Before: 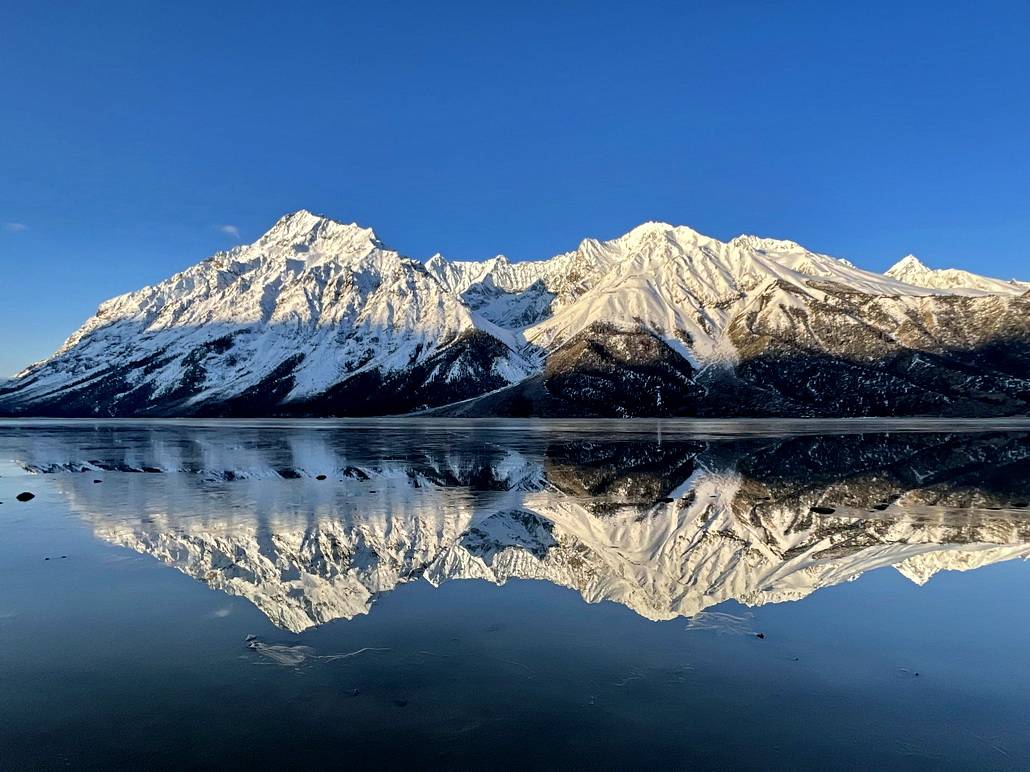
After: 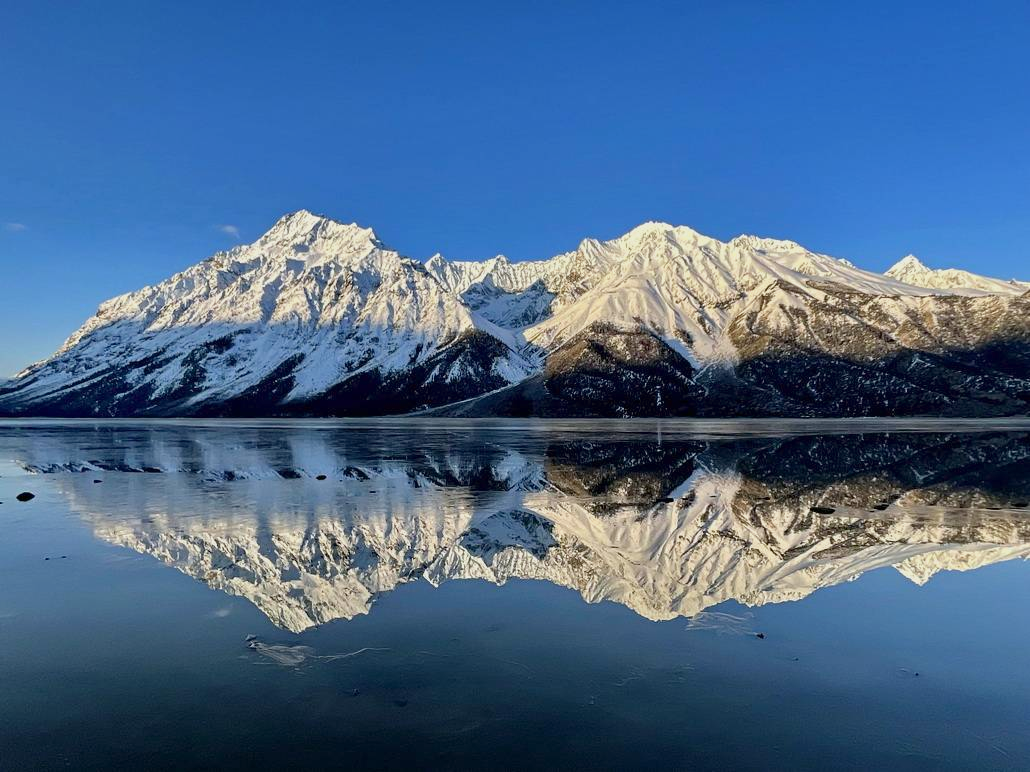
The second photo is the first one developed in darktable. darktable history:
color balance rgb: perceptual saturation grading › global saturation 0.514%, contrast -10.272%
